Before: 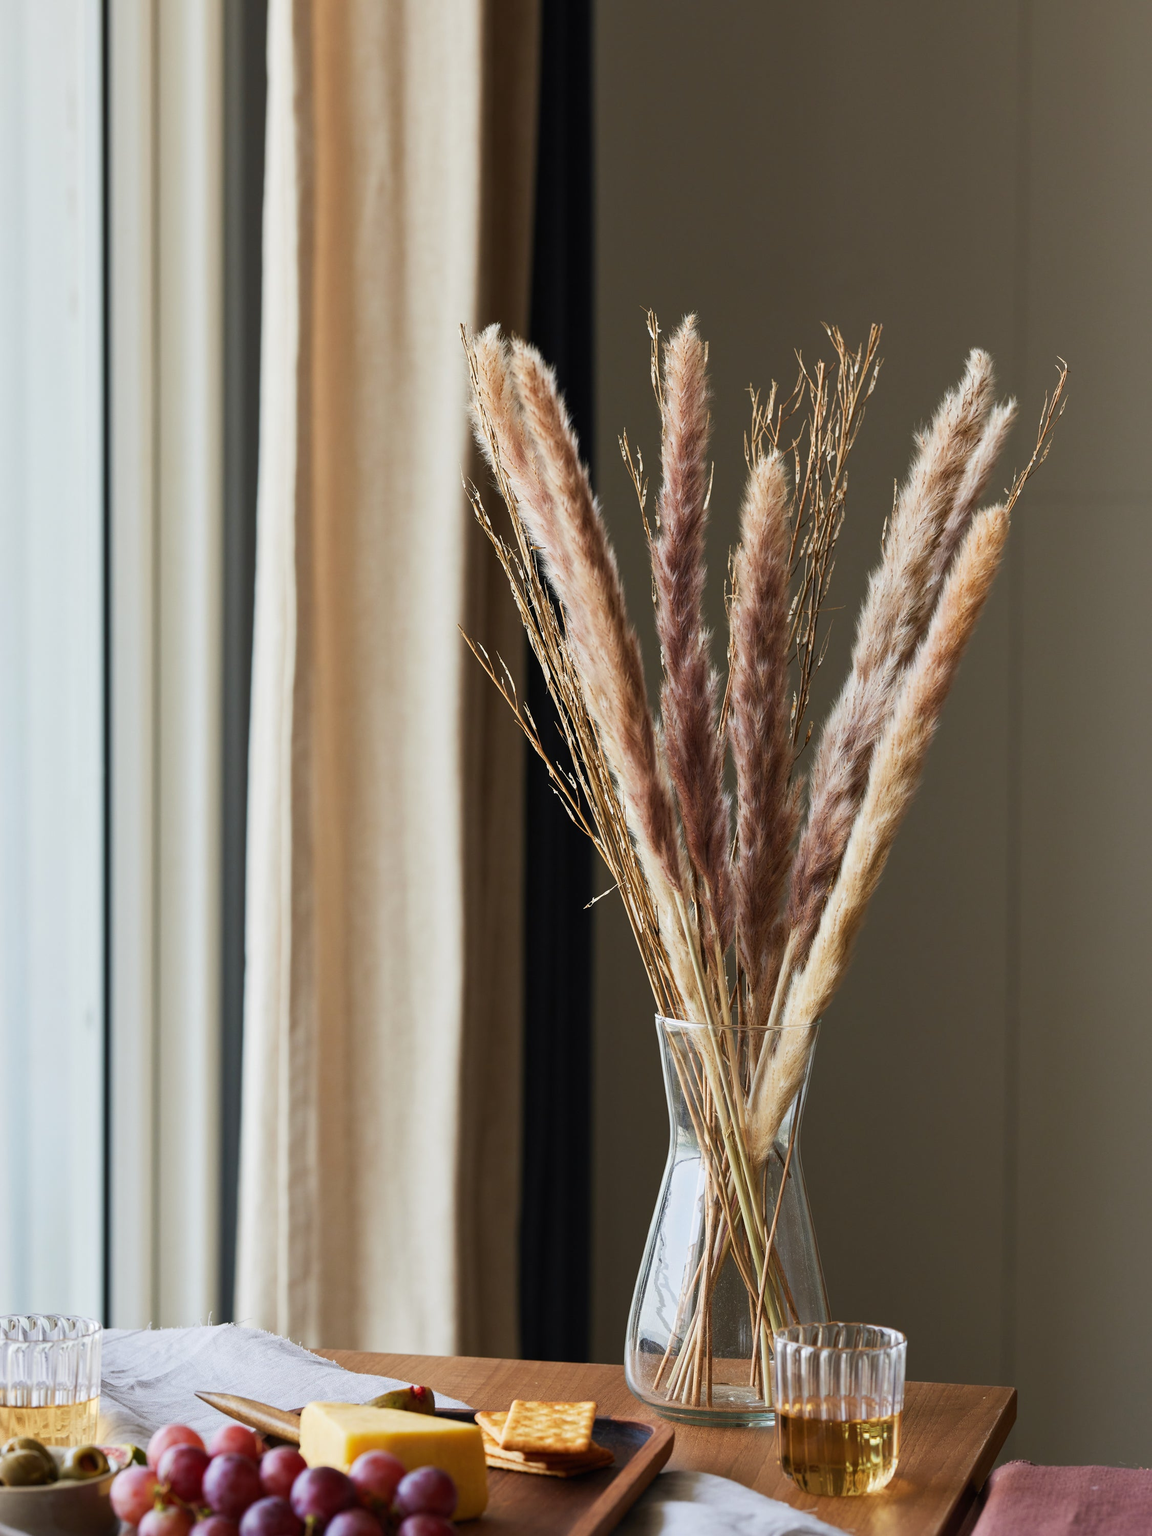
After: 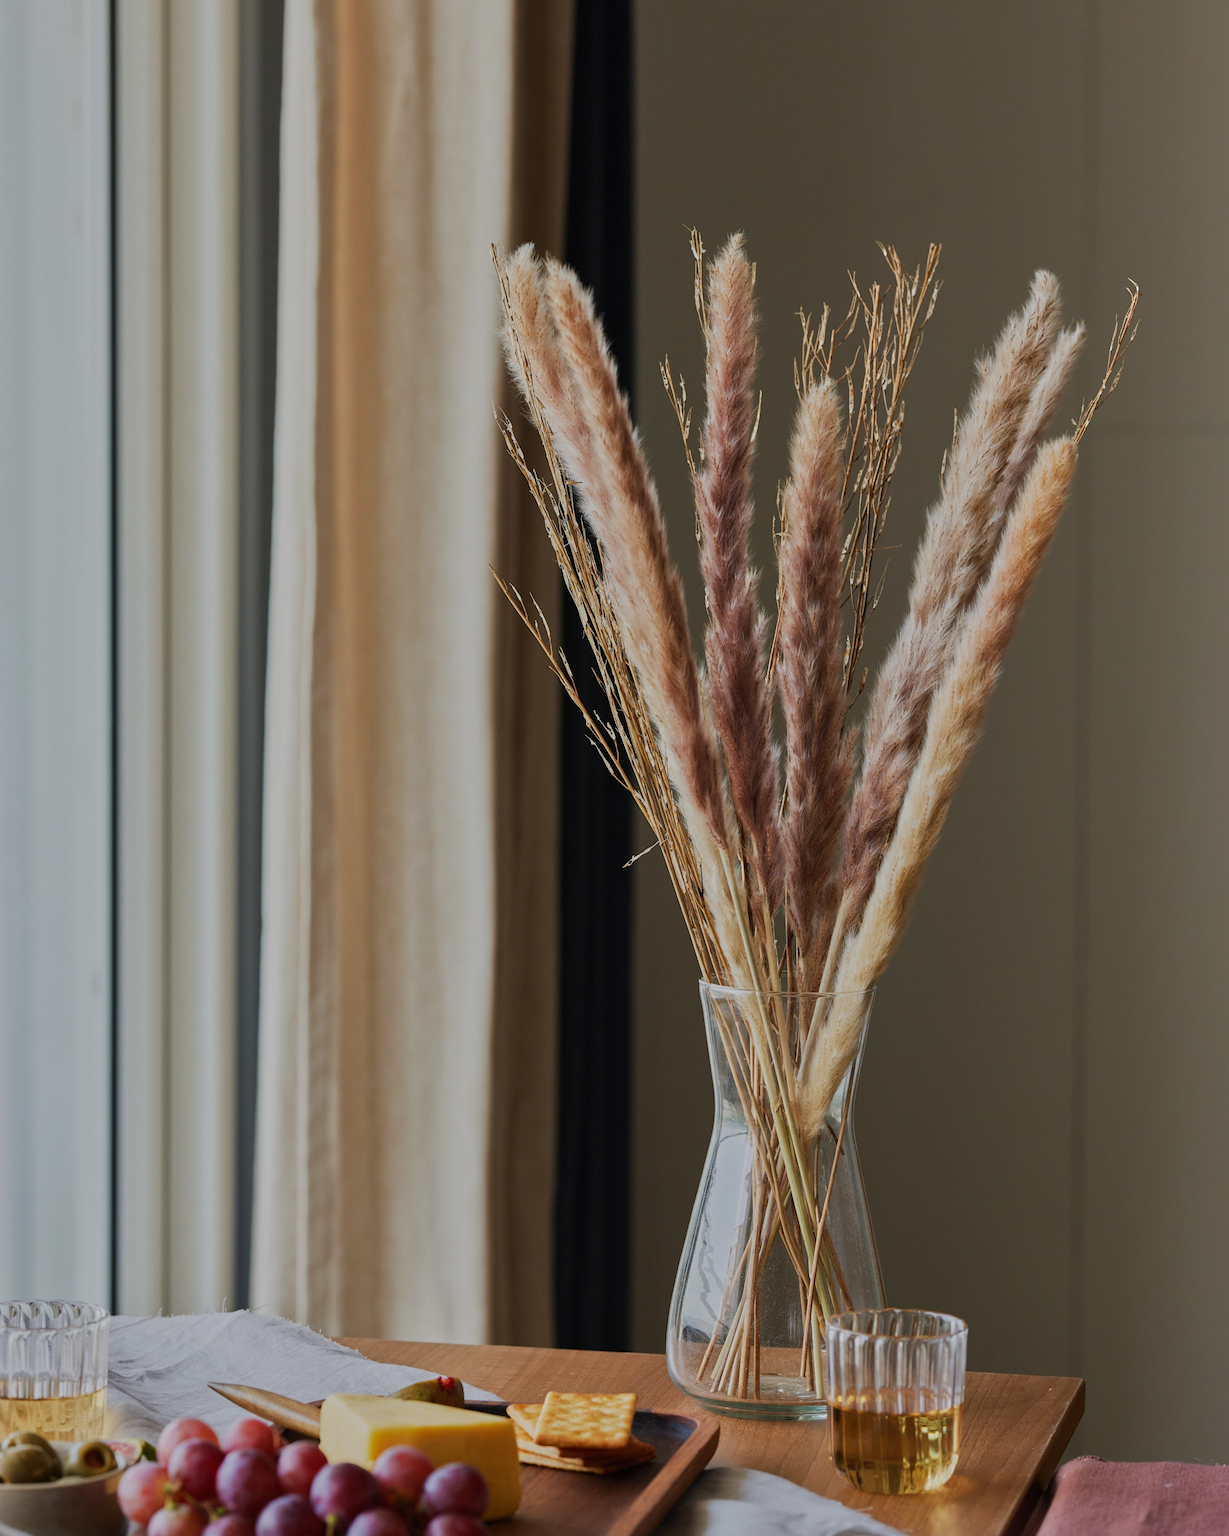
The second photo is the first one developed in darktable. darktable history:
tone equalizer: -8 EV -0.002 EV, -7 EV 0.005 EV, -6 EV -0.008 EV, -5 EV 0.007 EV, -4 EV -0.042 EV, -3 EV -0.233 EV, -2 EV -0.662 EV, -1 EV -0.983 EV, +0 EV -0.969 EV, smoothing diameter 2%, edges refinement/feathering 20, mask exposure compensation -1.57 EV, filter diffusion 5
crop and rotate: top 6.25%
